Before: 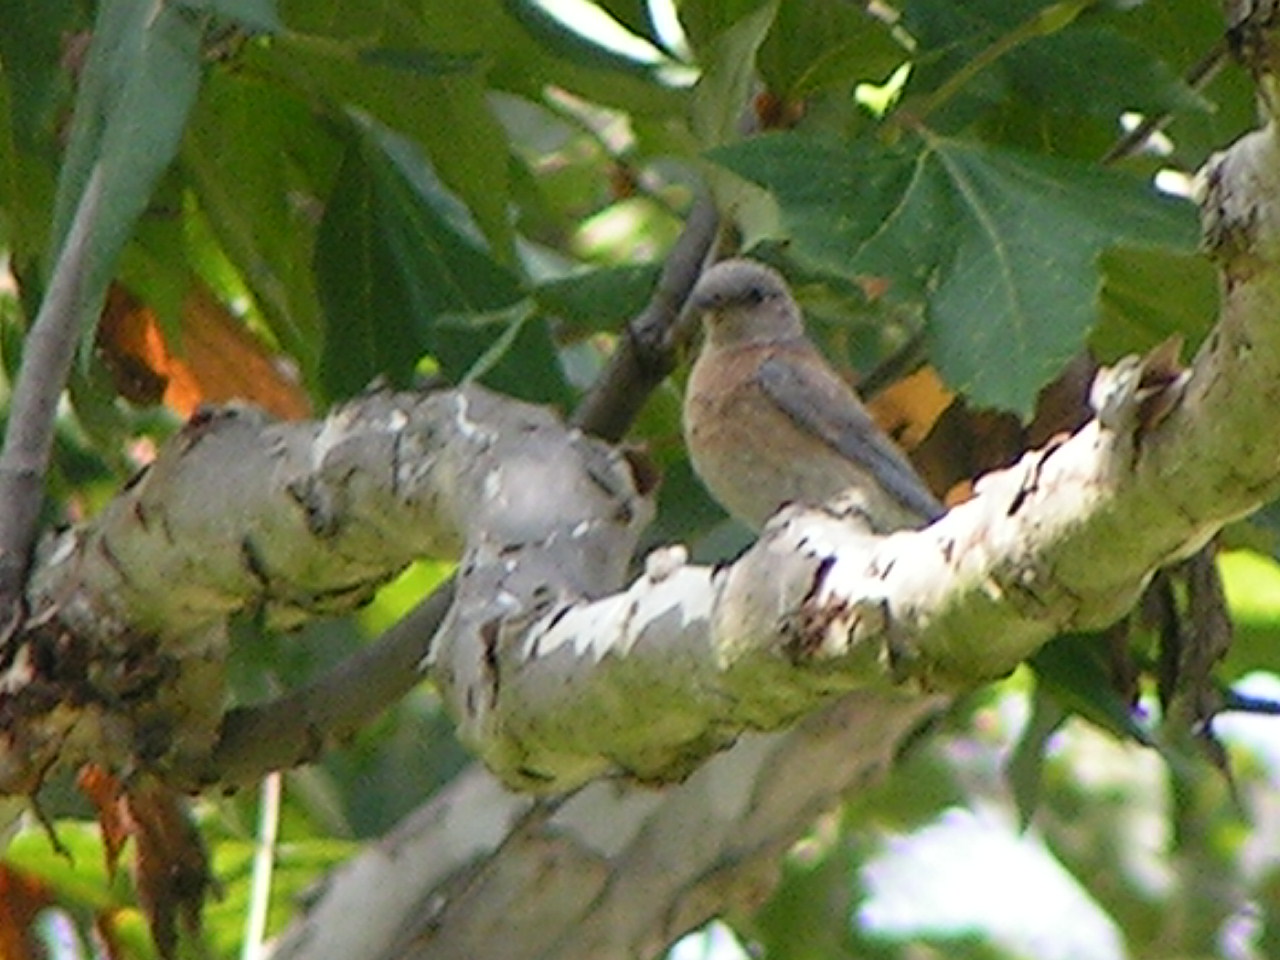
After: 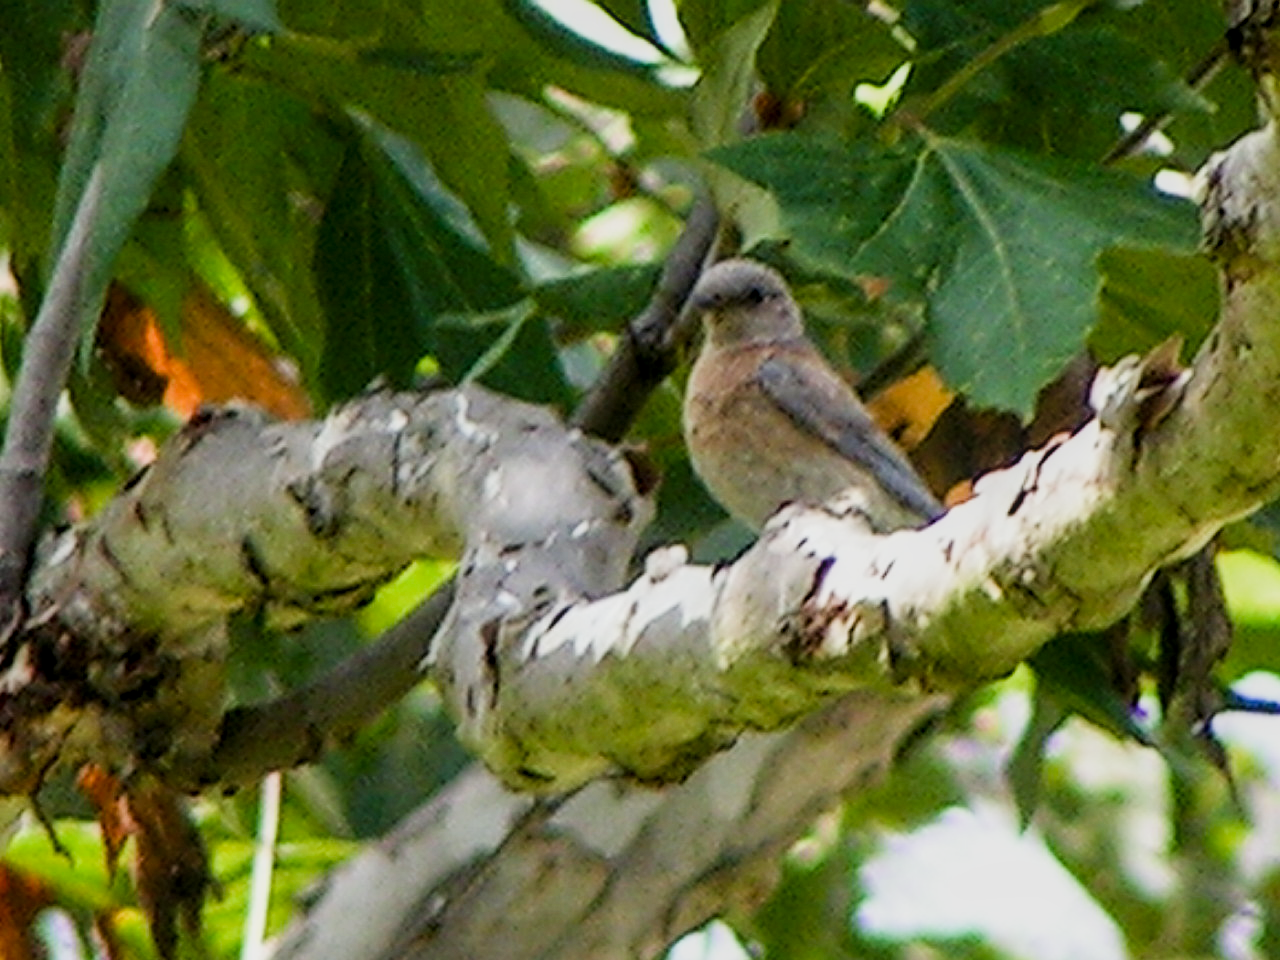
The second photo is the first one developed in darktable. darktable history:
local contrast: on, module defaults
sigmoid: contrast 1.54, target black 0
